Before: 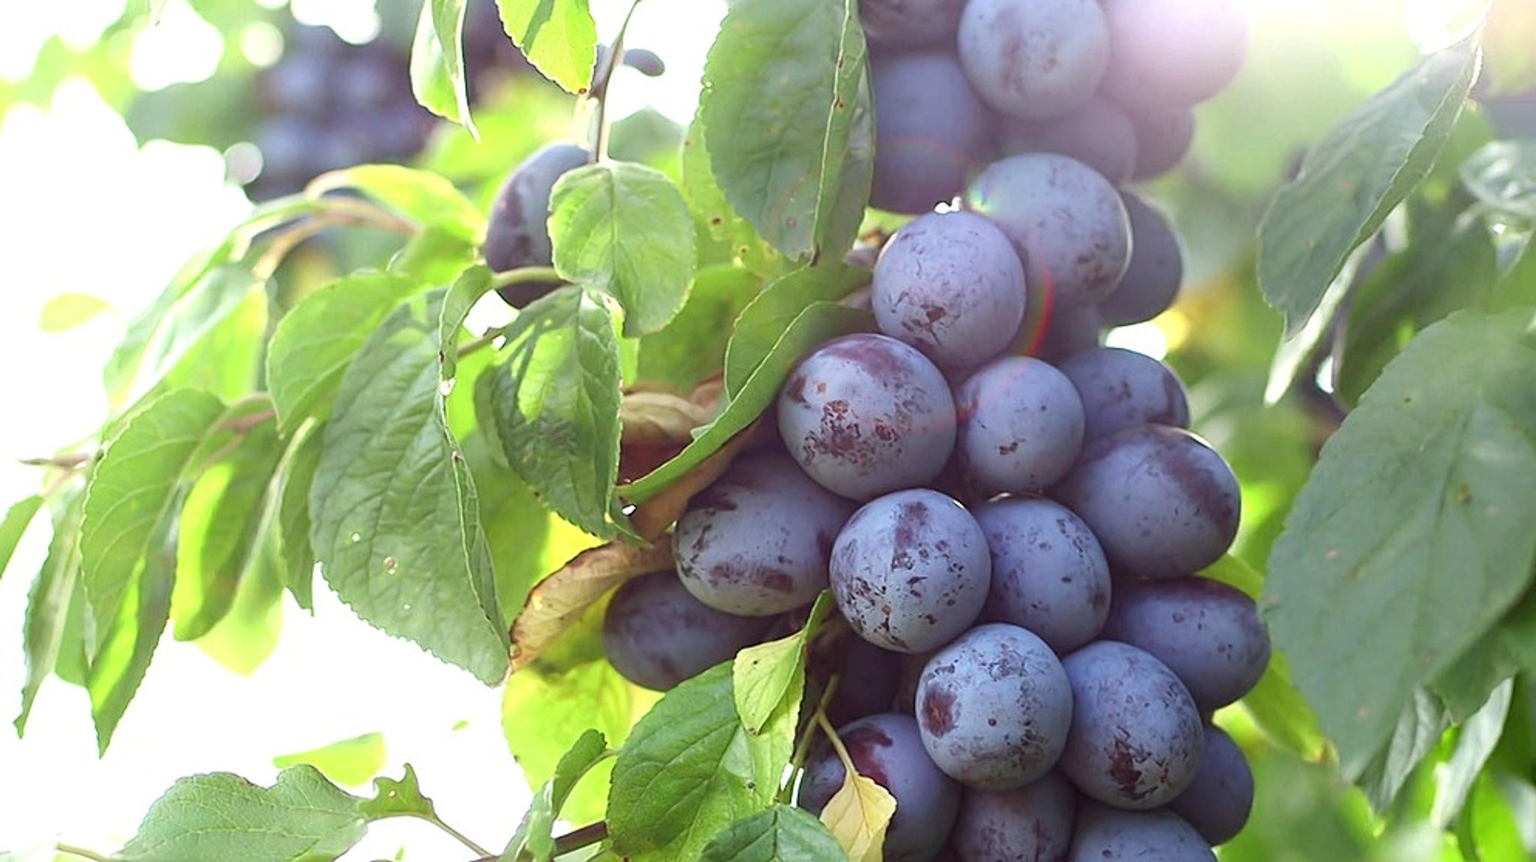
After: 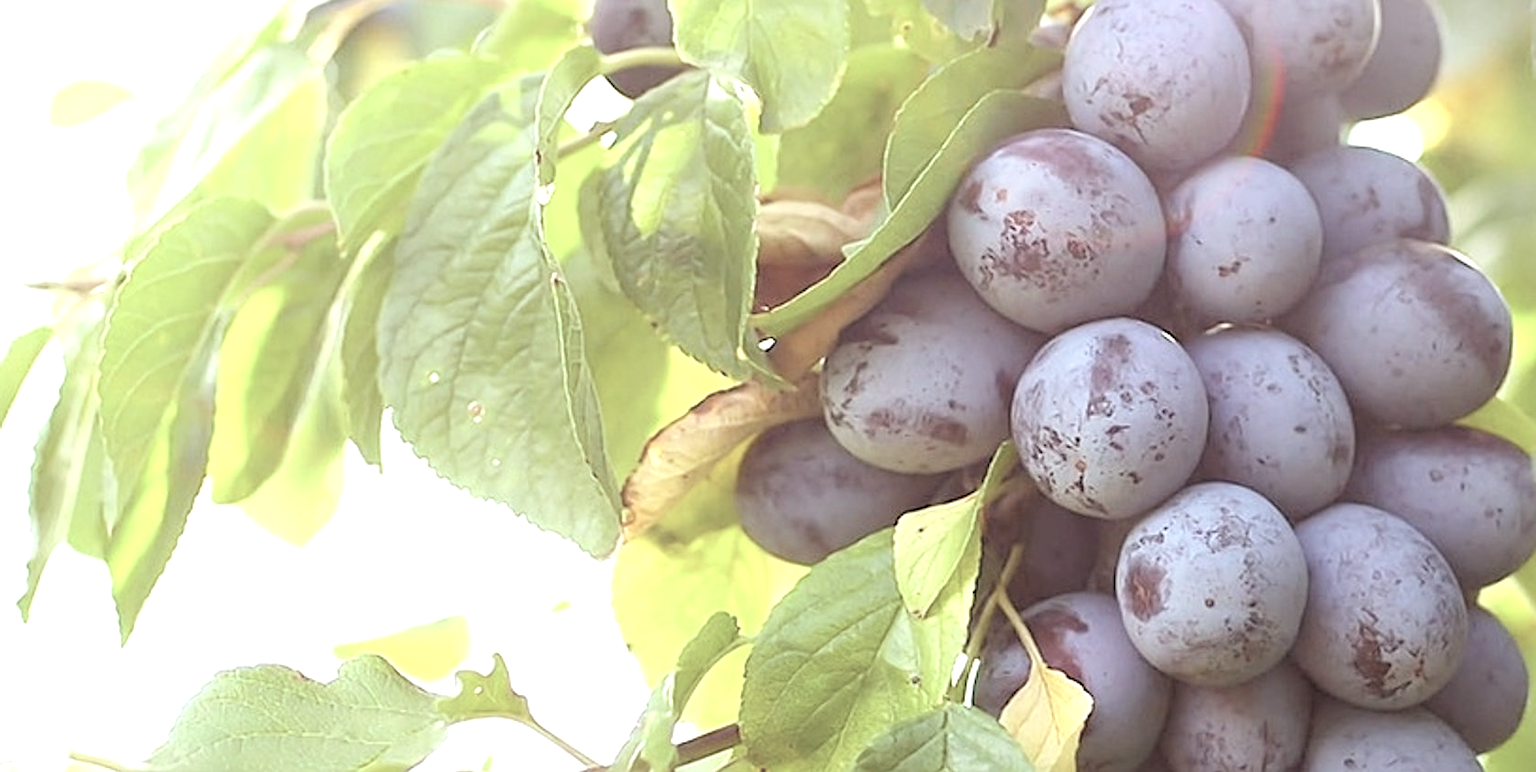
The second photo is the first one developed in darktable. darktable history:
crop: top 26.446%, right 17.952%
sharpen: amount 0.214
exposure: exposure 0.49 EV, compensate highlight preservation false
contrast brightness saturation: brightness 0.181, saturation -0.515
color balance rgb: power › luminance 9.946%, power › chroma 2.807%, power › hue 56.77°, perceptual saturation grading › global saturation 17.885%, global vibrance 5.817%
